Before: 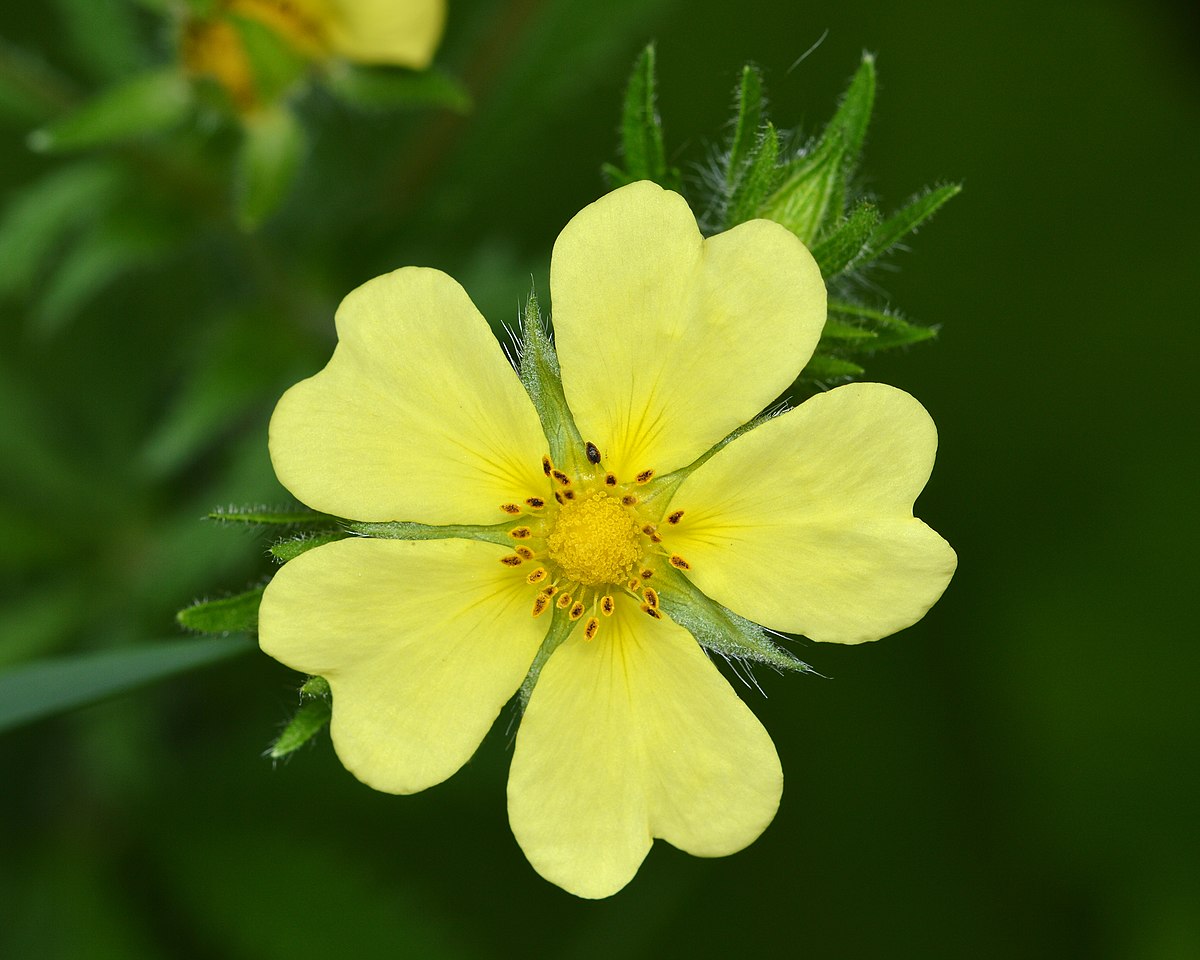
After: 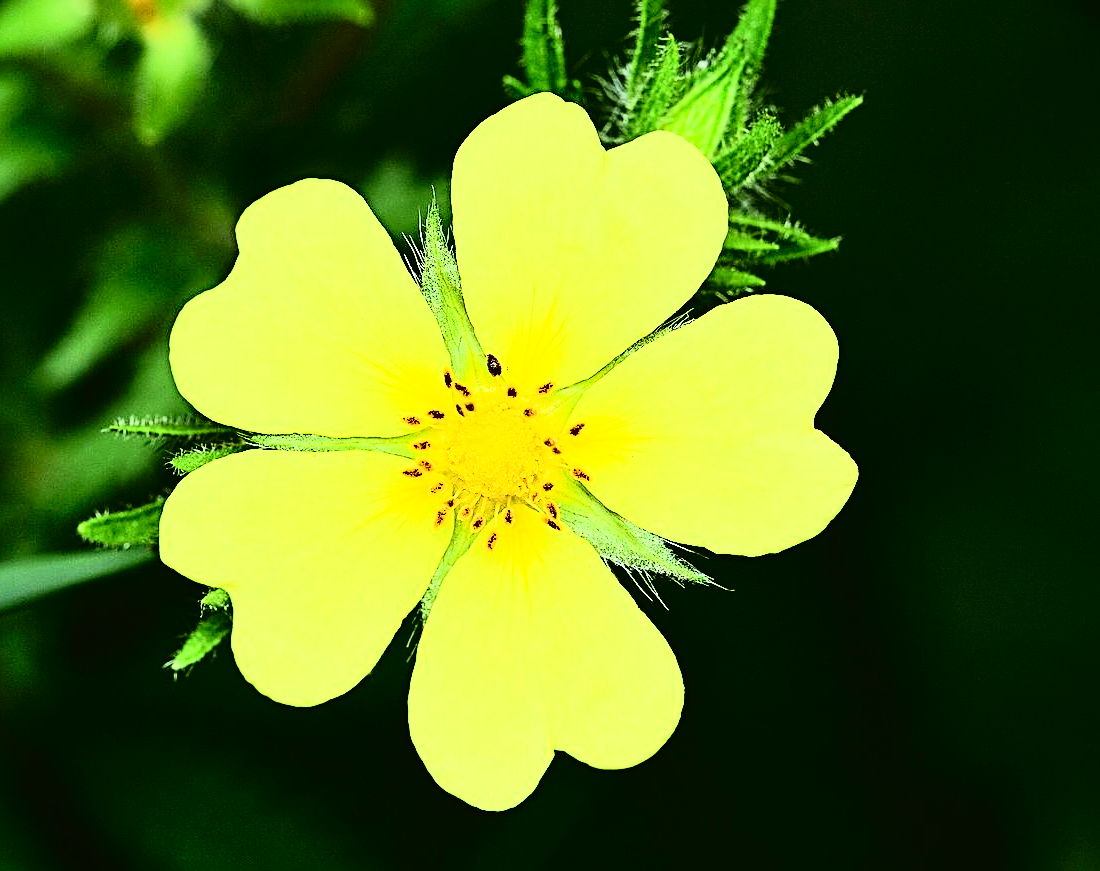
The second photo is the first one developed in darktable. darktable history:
tone curve: curves: ch0 [(0, 0.014) (0.17, 0.099) (0.392, 0.438) (0.725, 0.828) (0.872, 0.918) (1, 0.981)]; ch1 [(0, 0) (0.402, 0.36) (0.489, 0.491) (0.5, 0.503) (0.515, 0.52) (0.545, 0.574) (0.615, 0.662) (0.701, 0.725) (1, 1)]; ch2 [(0, 0) (0.42, 0.458) (0.485, 0.499) (0.503, 0.503) (0.531, 0.542) (0.561, 0.594) (0.644, 0.694) (0.717, 0.753) (1, 0.991)], color space Lab, independent channels
rgb curve: curves: ch0 [(0, 0) (0.21, 0.15) (0.24, 0.21) (0.5, 0.75) (0.75, 0.96) (0.89, 0.99) (1, 1)]; ch1 [(0, 0.02) (0.21, 0.13) (0.25, 0.2) (0.5, 0.67) (0.75, 0.9) (0.89, 0.97) (1, 1)]; ch2 [(0, 0.02) (0.21, 0.13) (0.25, 0.2) (0.5, 0.67) (0.75, 0.9) (0.89, 0.97) (1, 1)], compensate middle gray true
crop and rotate: left 8.262%, top 9.226%
sharpen: radius 4
